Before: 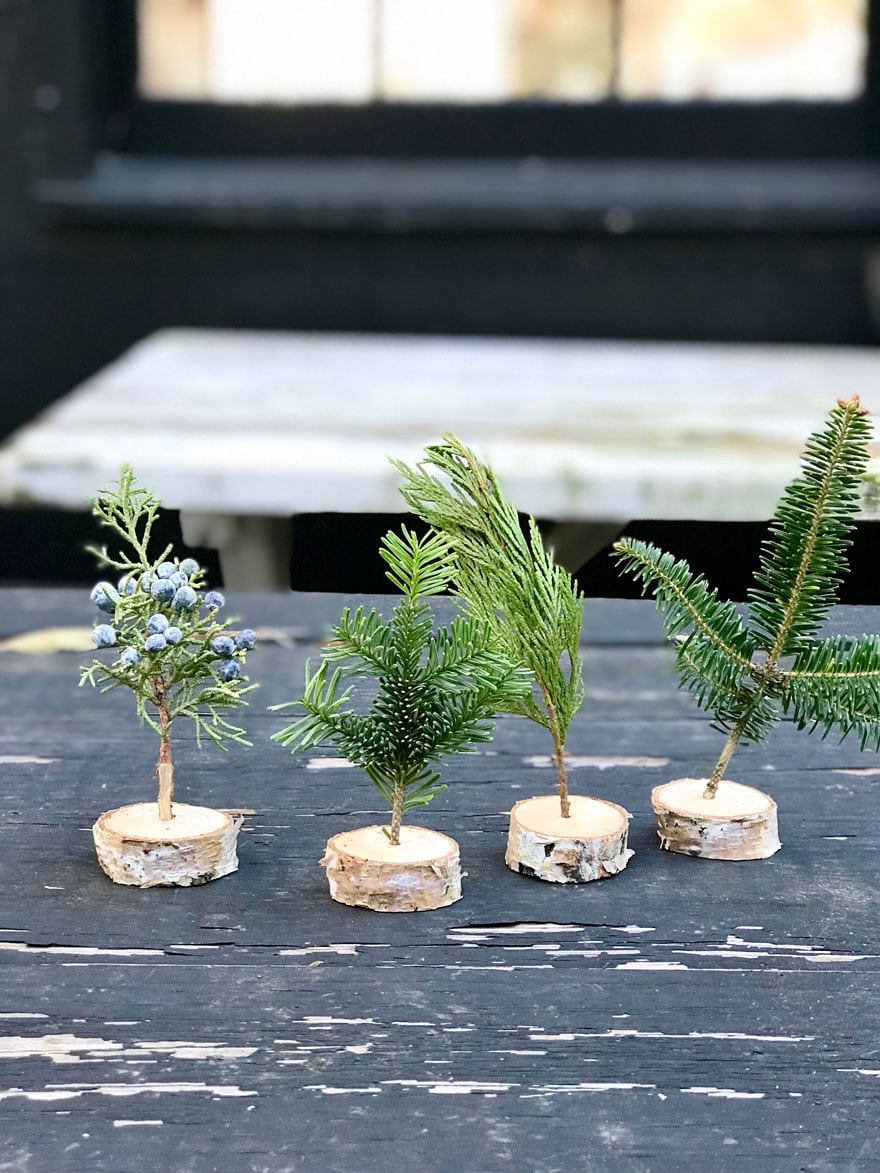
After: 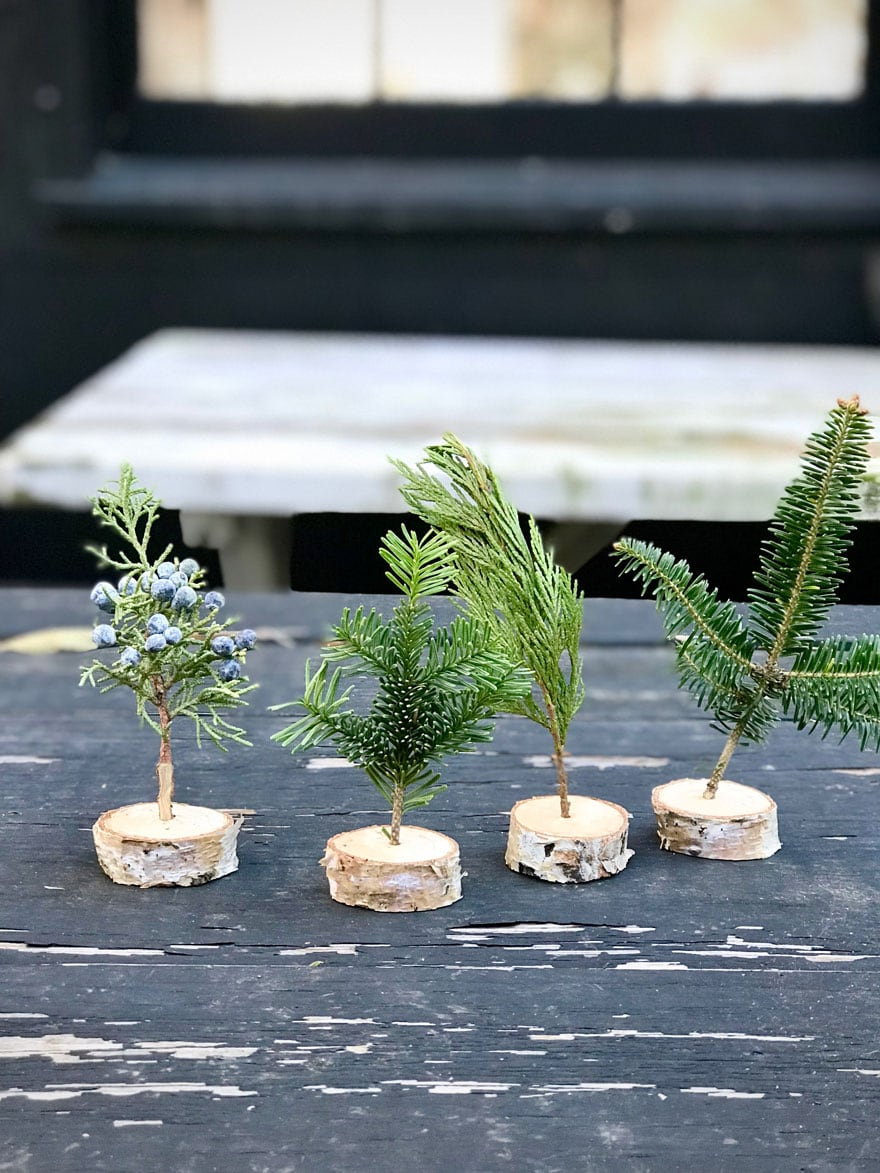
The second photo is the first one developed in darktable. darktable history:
vignetting: fall-off start 99.33%, fall-off radius 72.13%, width/height ratio 1.177
